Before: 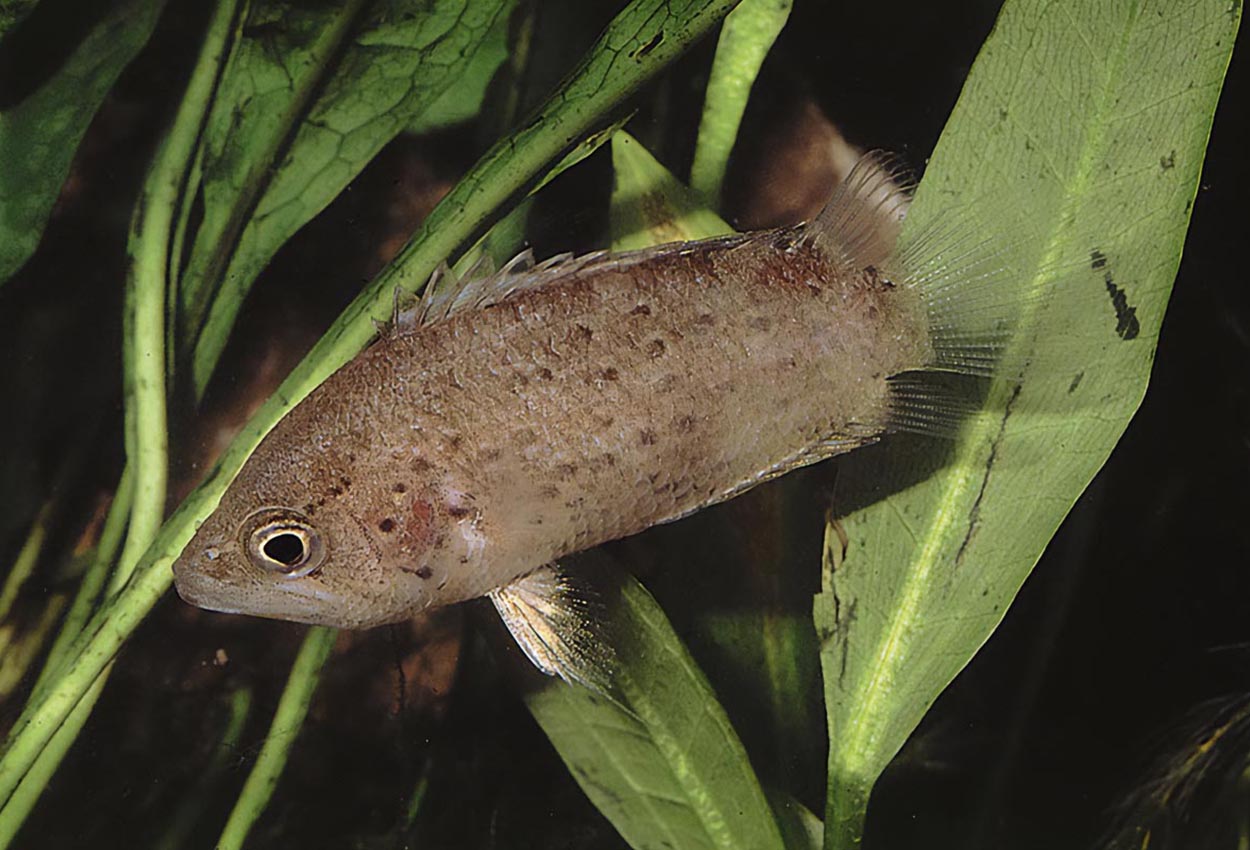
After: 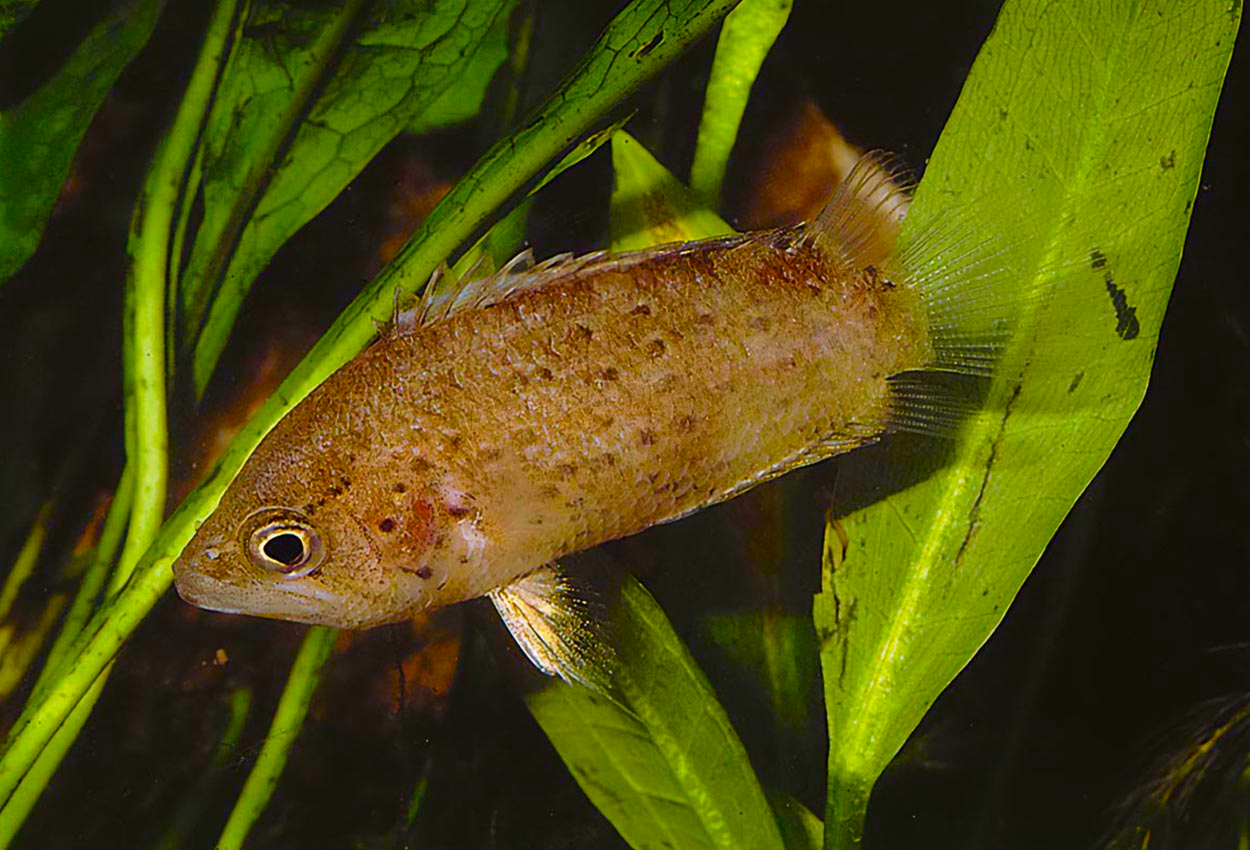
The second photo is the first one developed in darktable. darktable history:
color balance rgb: linear chroma grading › global chroma 42.033%, perceptual saturation grading › global saturation 39.53%, perceptual saturation grading › highlights -24.873%, perceptual saturation grading › mid-tones 34.356%, perceptual saturation grading › shadows 36.211%, global vibrance 9.352%
